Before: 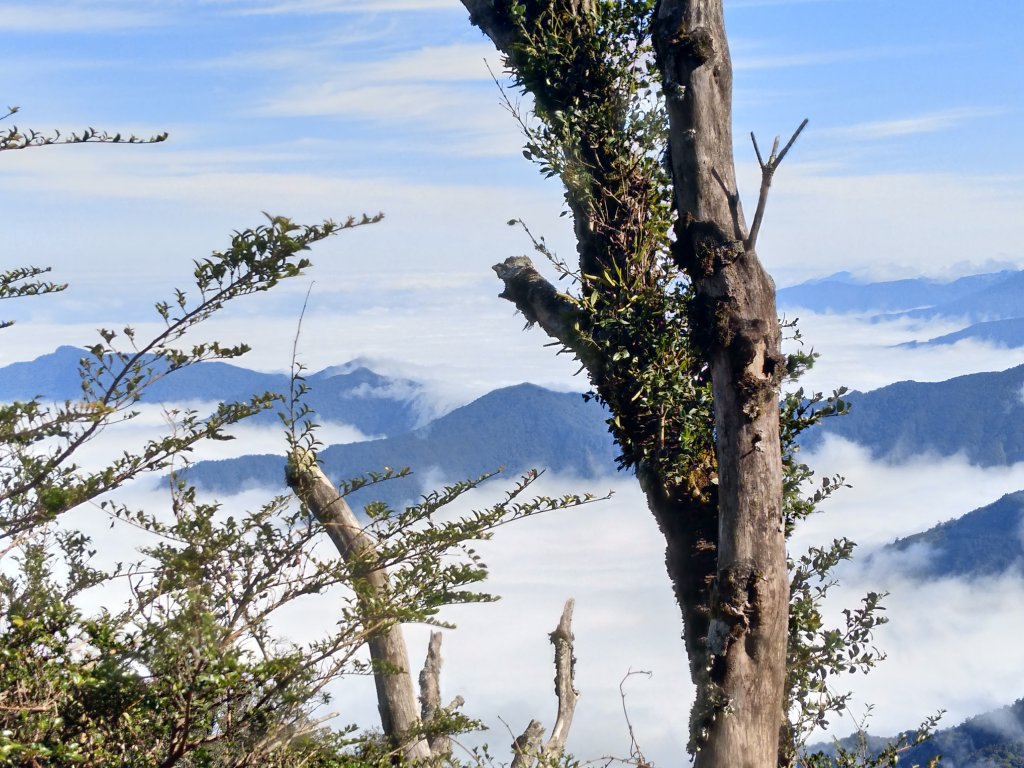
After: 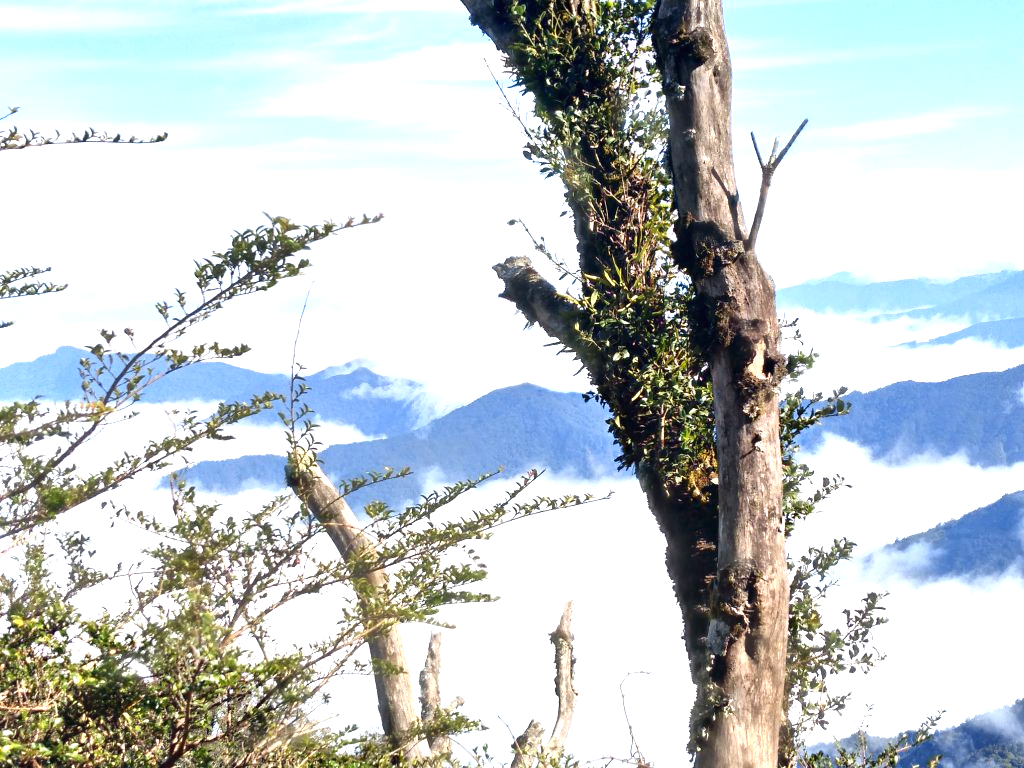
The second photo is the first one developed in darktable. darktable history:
exposure: black level correction 0, exposure 1.019 EV, compensate highlight preservation false
